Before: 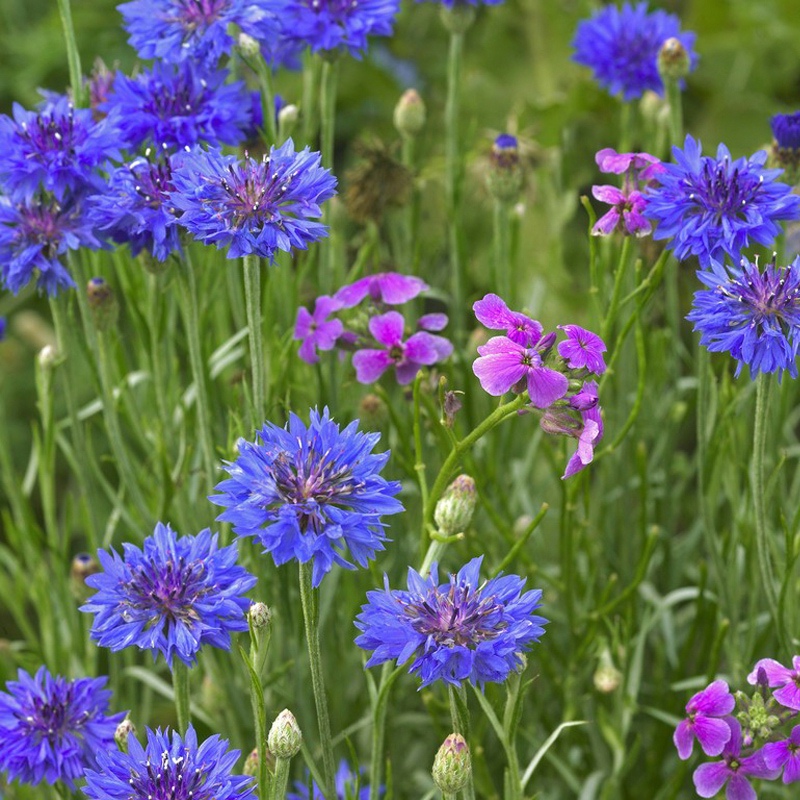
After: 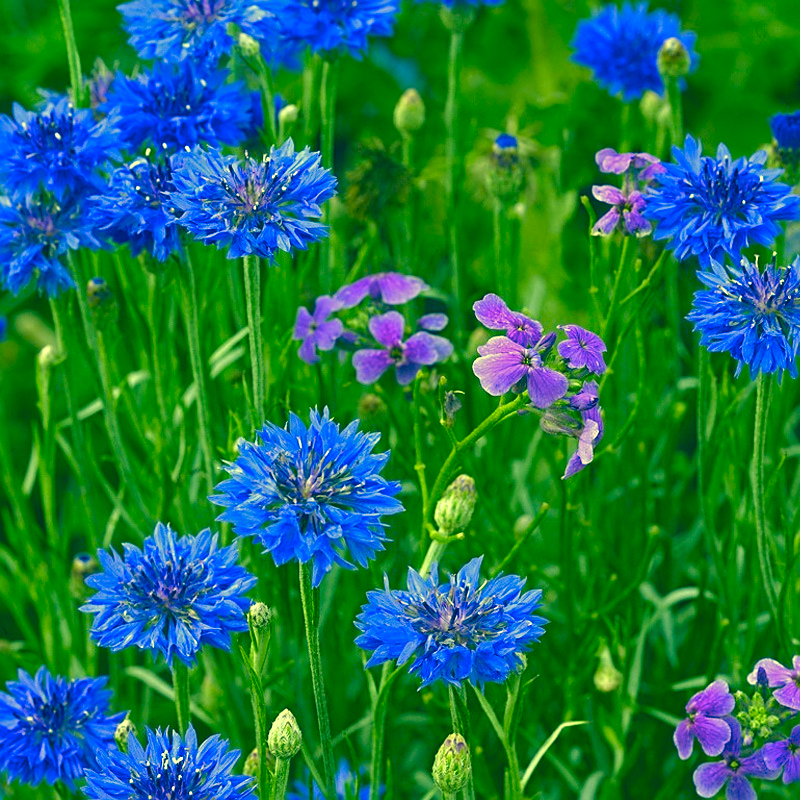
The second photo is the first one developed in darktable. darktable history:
color correction: highlights a* -15.58, highlights b* 40, shadows a* -40, shadows b* -26.18
color balance rgb: perceptual saturation grading › global saturation 20%, perceptual saturation grading › highlights -25%, perceptual saturation grading › shadows 50%
sharpen: on, module defaults
